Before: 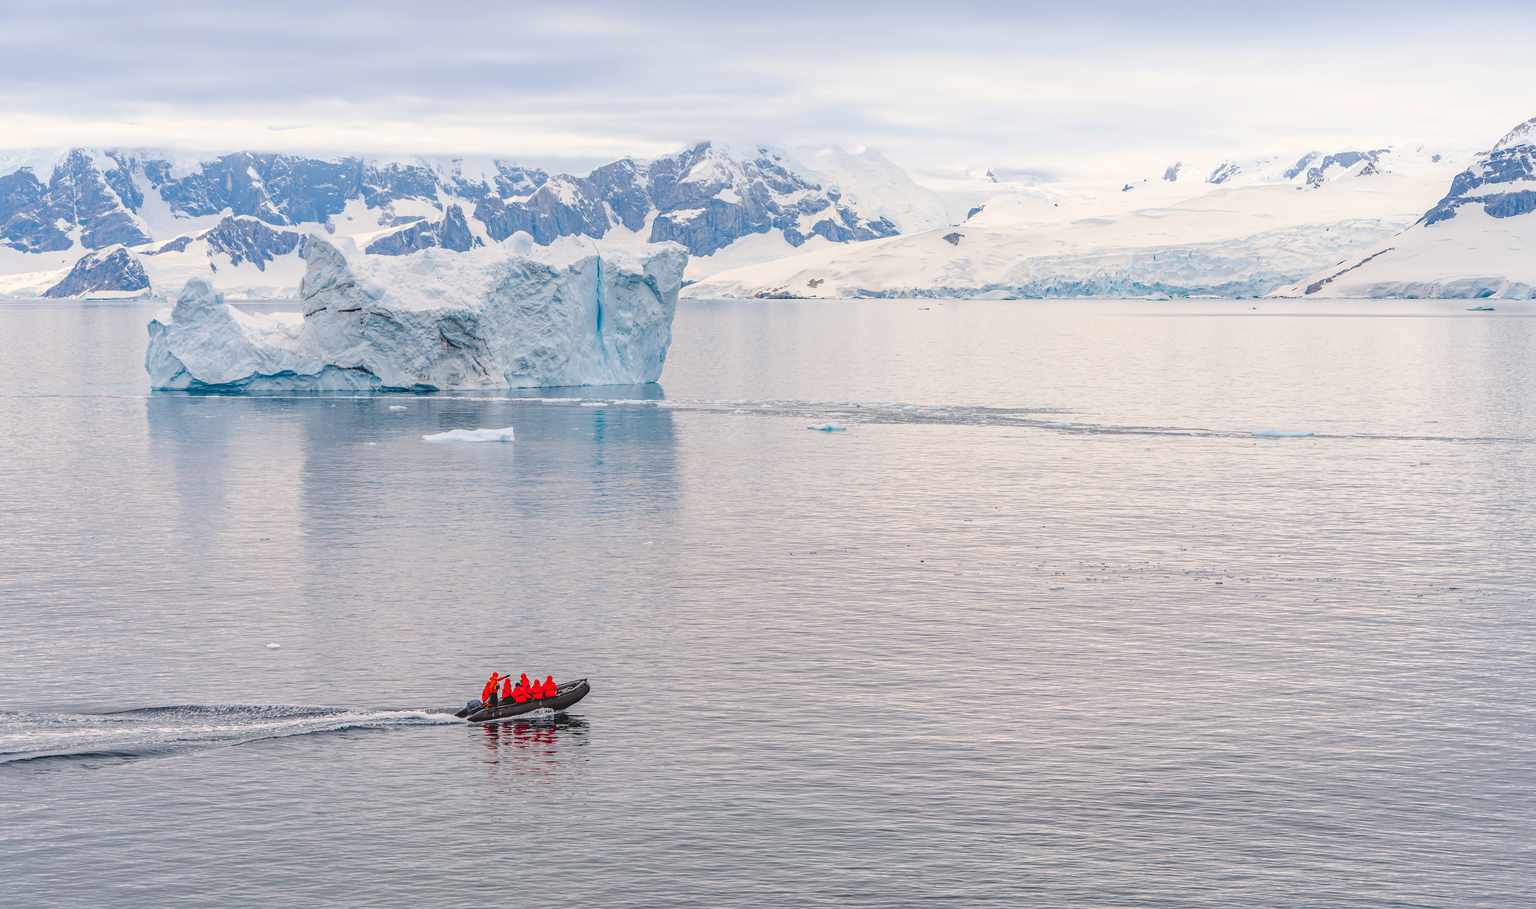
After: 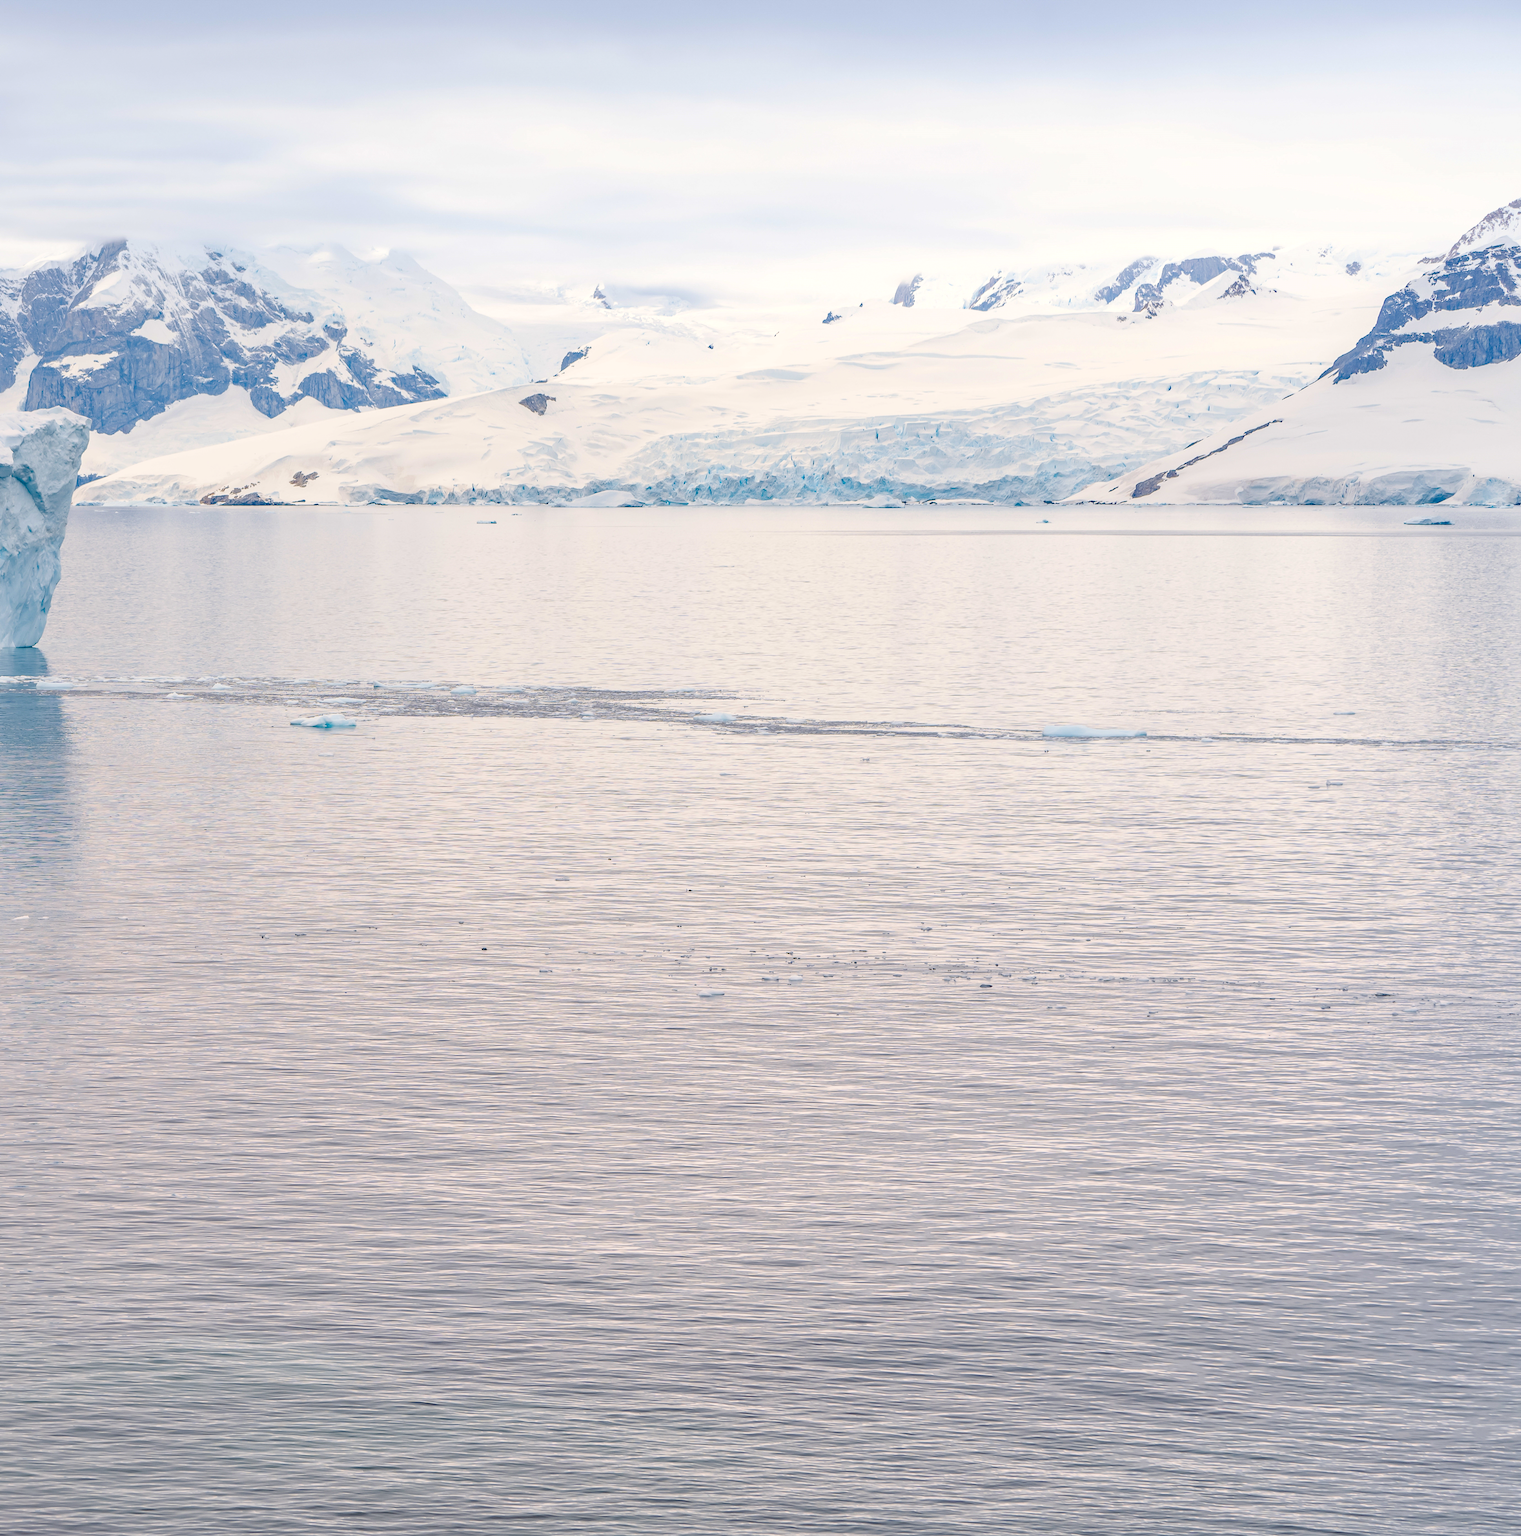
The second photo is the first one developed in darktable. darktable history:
exposure: black level correction 0.007, exposure 0.093 EV, compensate highlight preservation false
crop: left 41.402%
